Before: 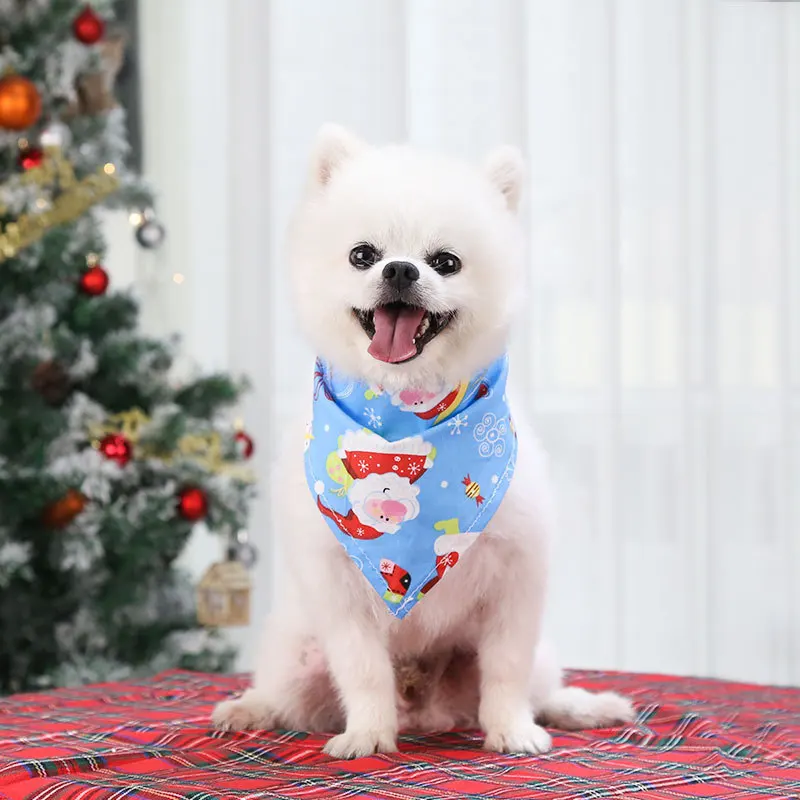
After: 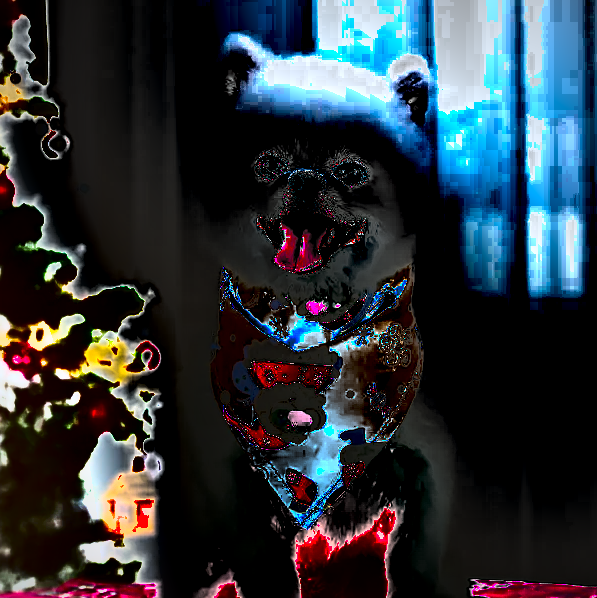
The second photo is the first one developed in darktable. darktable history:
color balance rgb: linear chroma grading › highlights 100%, linear chroma grading › global chroma 23.41%, perceptual saturation grading › global saturation 35.38%, hue shift -10.68°, perceptual brilliance grading › highlights 47.25%, perceptual brilliance grading › mid-tones 22.2%, perceptual brilliance grading › shadows -5.93%
vignetting: fall-off radius 60.65%
color balance: lift [1, 1.011, 0.999, 0.989], gamma [1.109, 1.045, 1.039, 0.955], gain [0.917, 0.936, 0.952, 1.064], contrast 2.32%, contrast fulcrum 19%, output saturation 101%
shadows and highlights: shadows 20.91, highlights -82.73, soften with gaussian
exposure: exposure 0.6 EV, compensate highlight preservation false
crop and rotate: left 11.831%, top 11.346%, right 13.429%, bottom 13.899%
sharpen: on, module defaults
